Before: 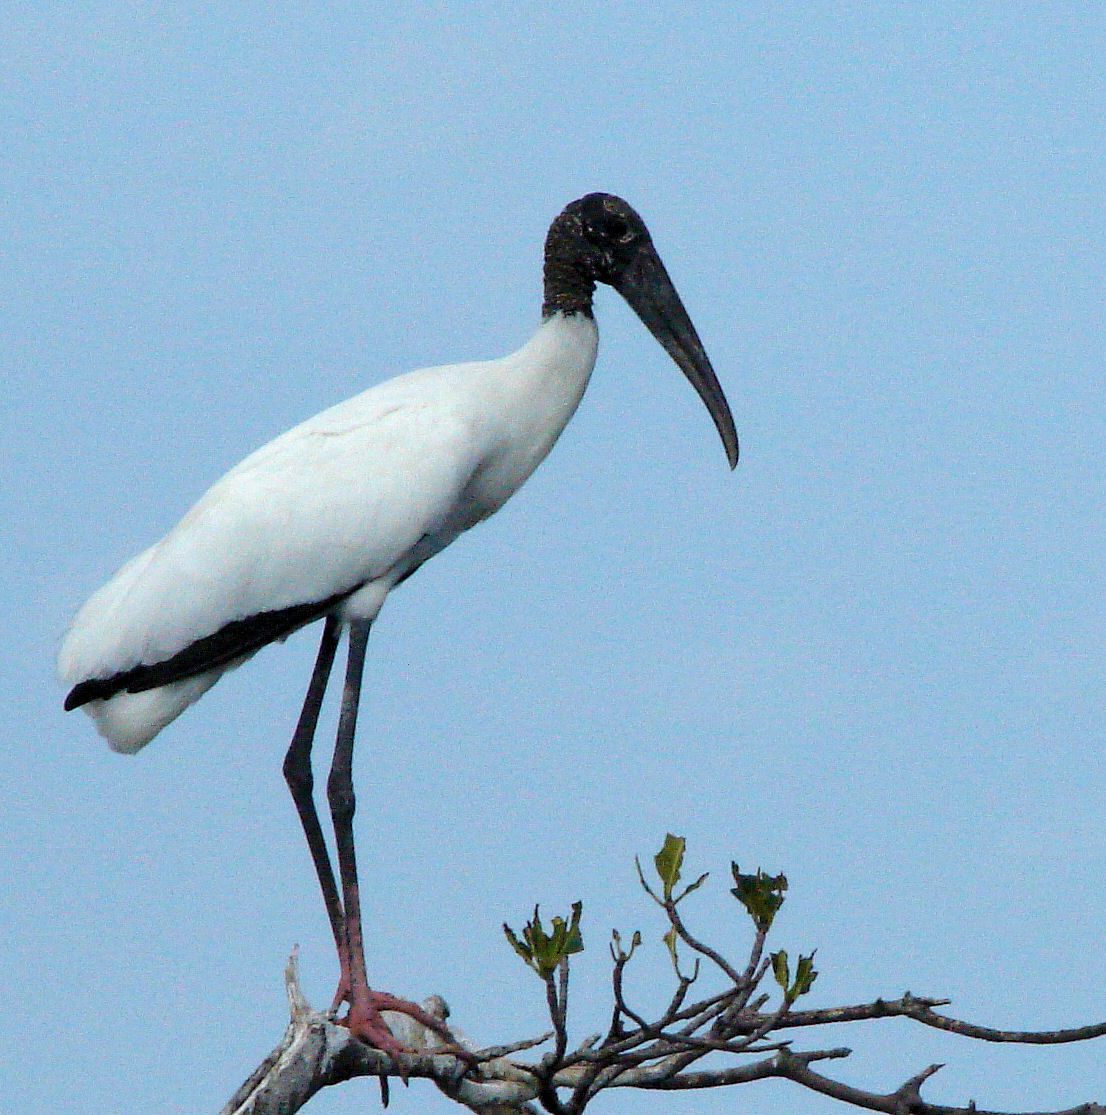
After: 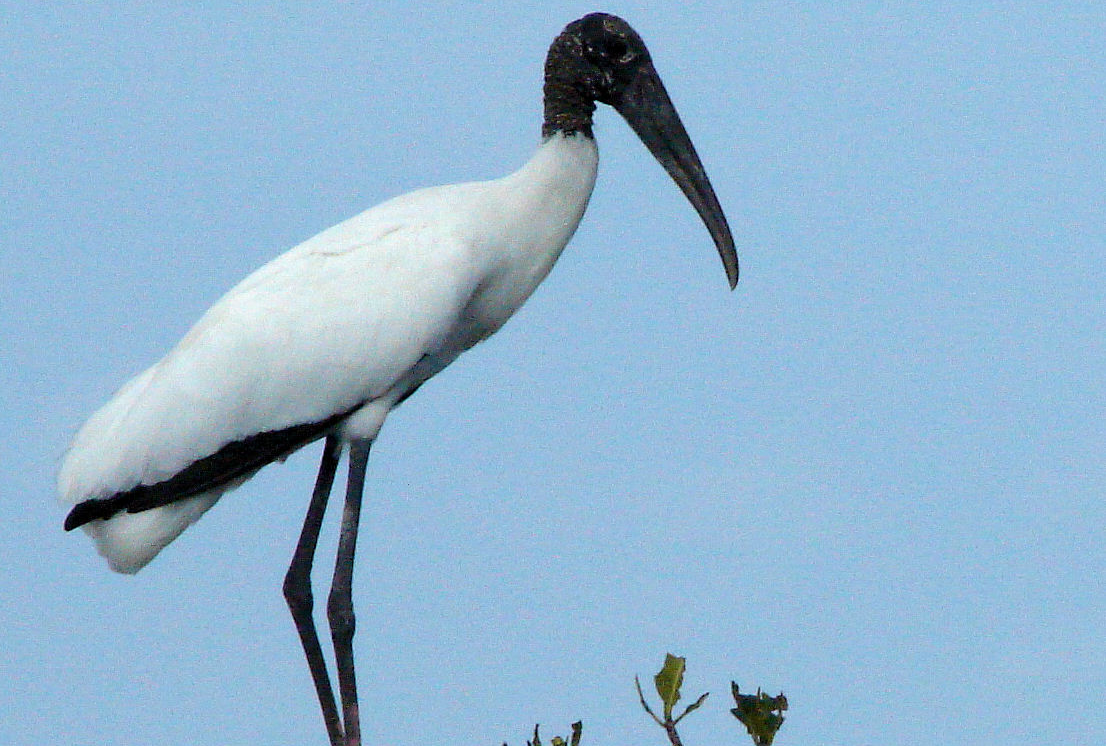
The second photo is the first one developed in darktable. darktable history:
crop: top 16.219%, bottom 16.787%
